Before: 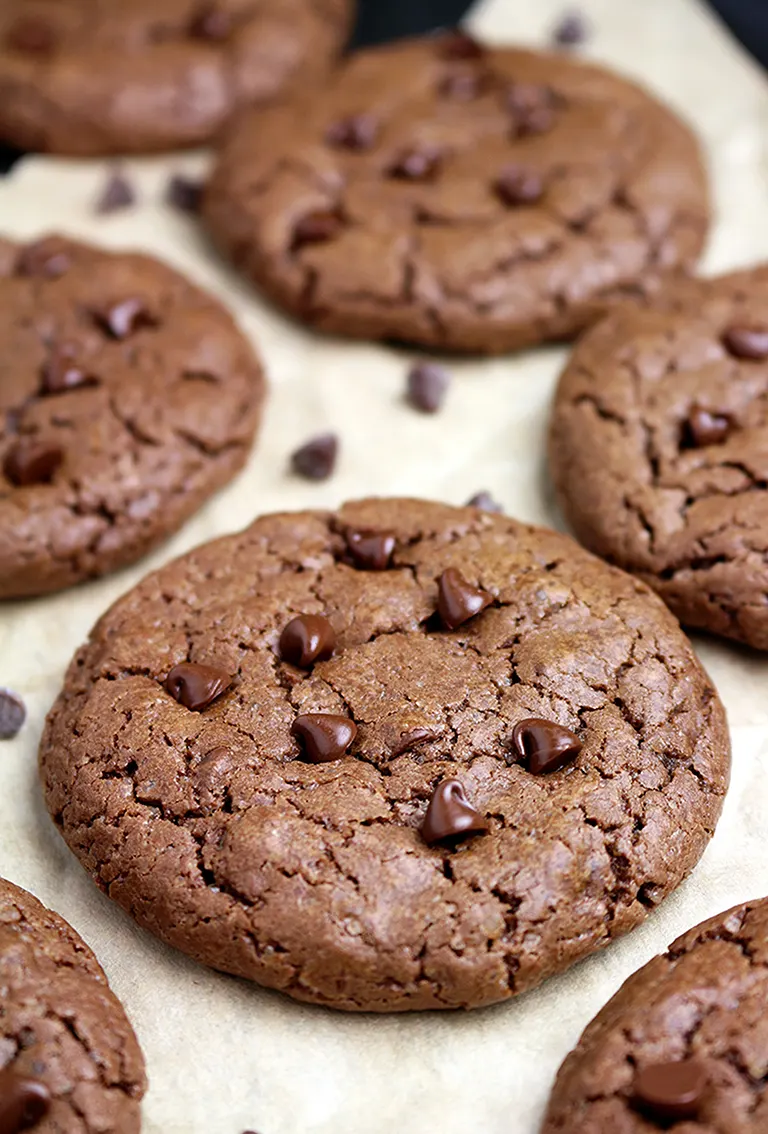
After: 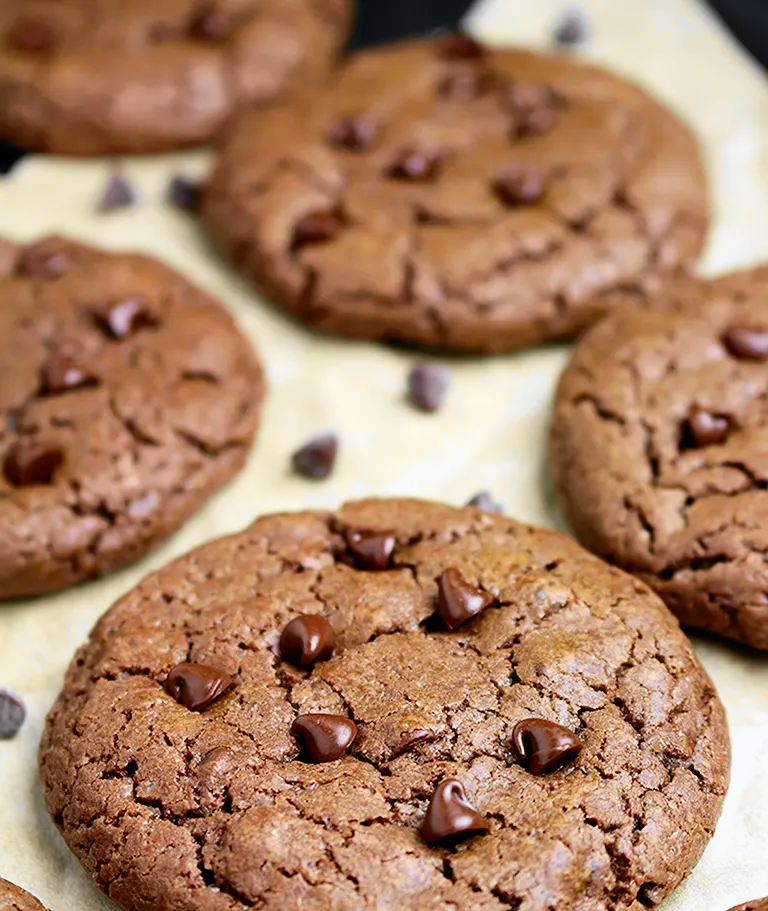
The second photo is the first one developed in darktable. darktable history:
crop: bottom 19.644%
tone curve: curves: ch0 [(0, 0) (0.071, 0.058) (0.266, 0.268) (0.498, 0.542) (0.766, 0.807) (1, 0.983)]; ch1 [(0, 0) (0.346, 0.307) (0.408, 0.387) (0.463, 0.465) (0.482, 0.493) (0.502, 0.499) (0.517, 0.502) (0.55, 0.548) (0.597, 0.61) (0.651, 0.698) (1, 1)]; ch2 [(0, 0) (0.346, 0.34) (0.434, 0.46) (0.485, 0.494) (0.5, 0.498) (0.517, 0.506) (0.526, 0.539) (0.583, 0.603) (0.625, 0.659) (1, 1)], color space Lab, independent channels, preserve colors none
